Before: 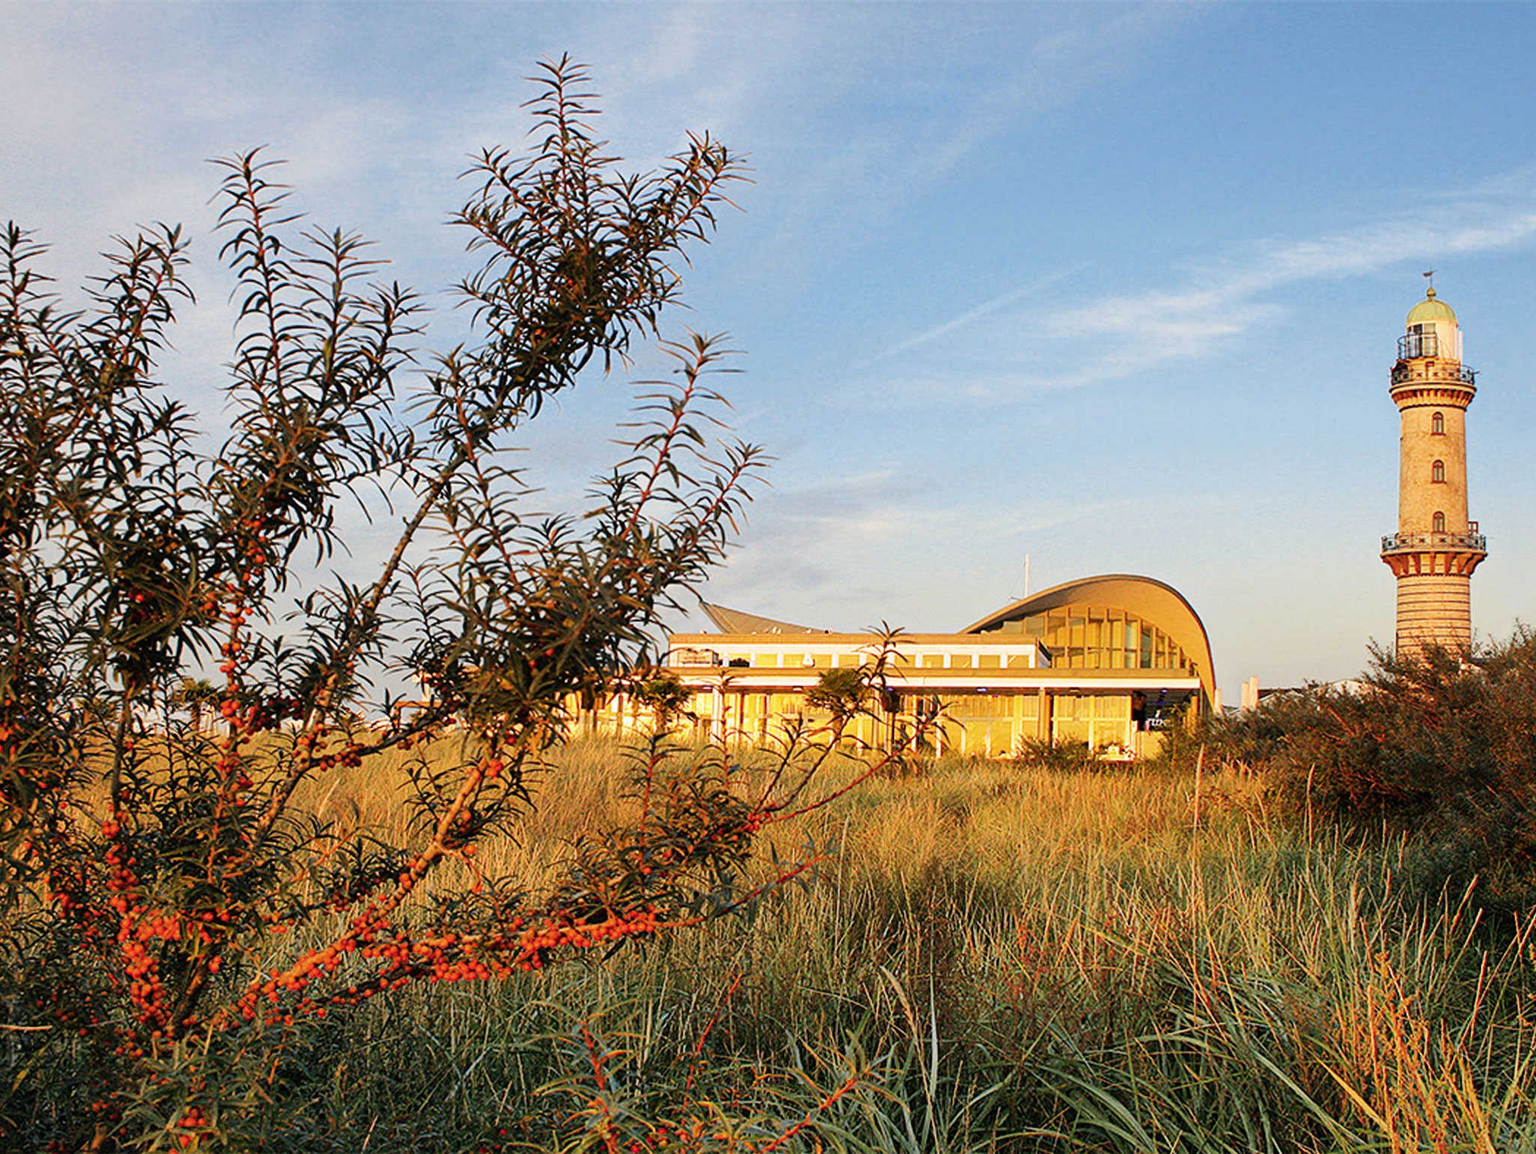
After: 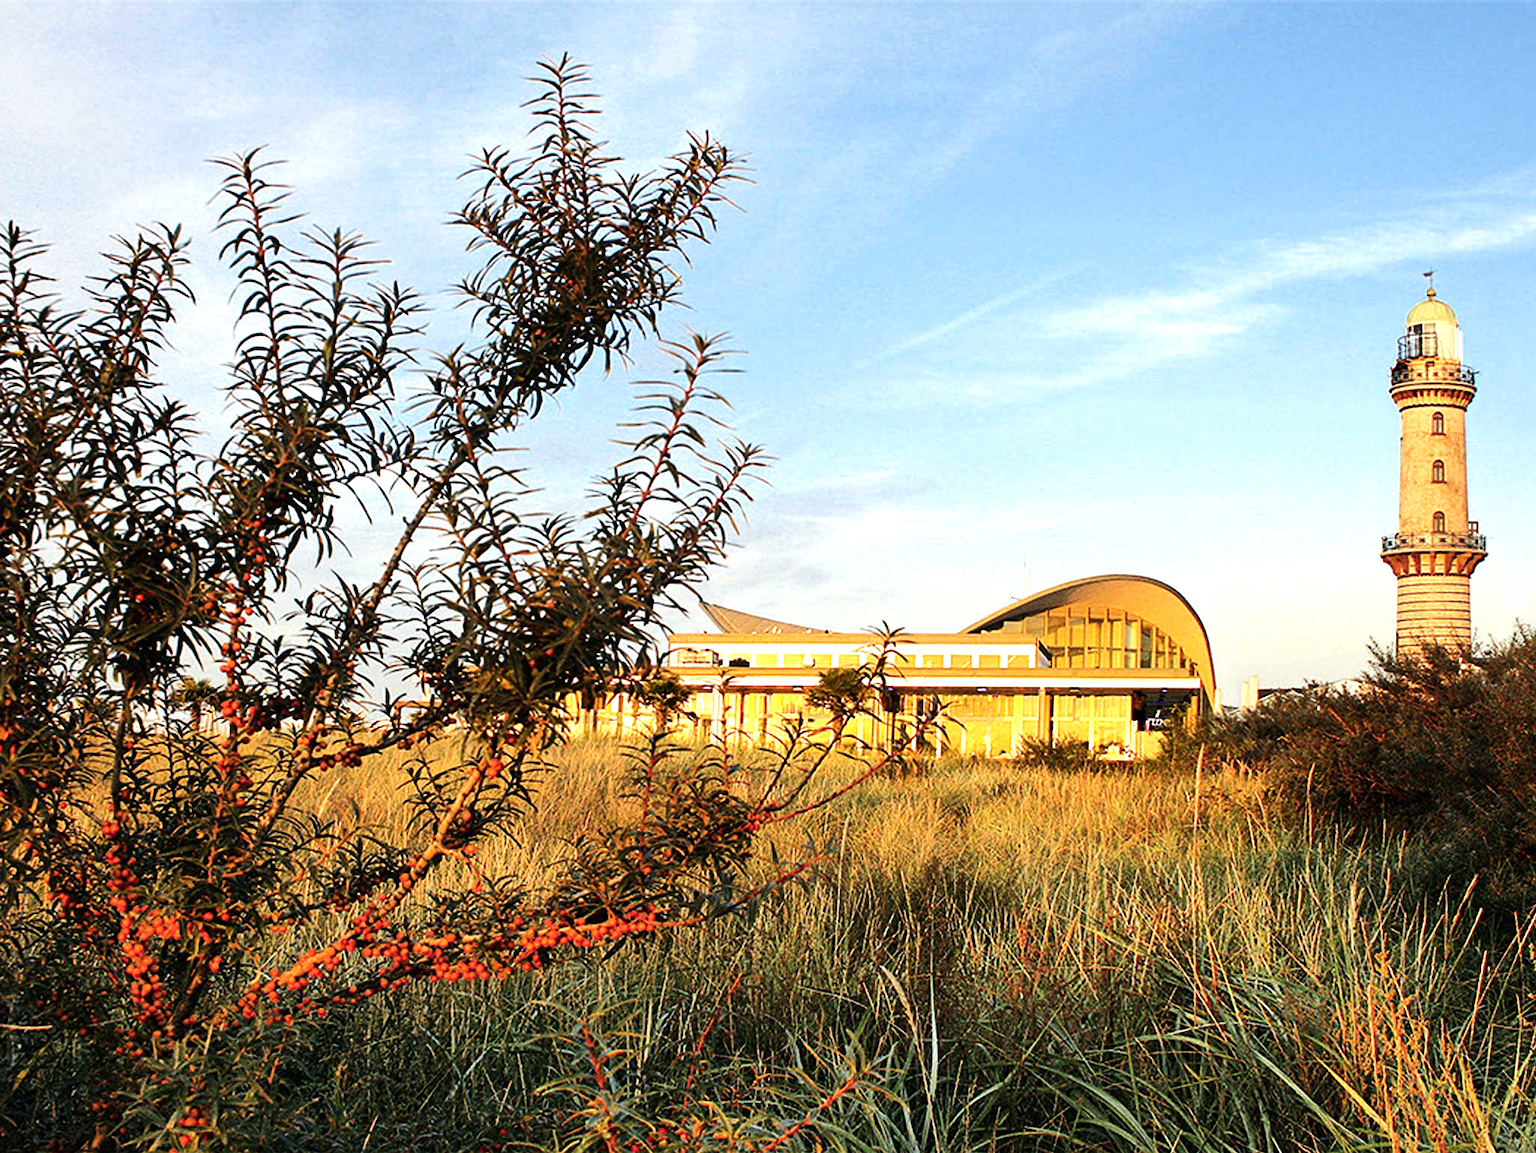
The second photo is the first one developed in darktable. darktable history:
white balance: red 0.978, blue 0.999
tone equalizer: -8 EV -0.75 EV, -7 EV -0.7 EV, -6 EV -0.6 EV, -5 EV -0.4 EV, -3 EV 0.4 EV, -2 EV 0.6 EV, -1 EV 0.7 EV, +0 EV 0.75 EV, edges refinement/feathering 500, mask exposure compensation -1.57 EV, preserve details no
